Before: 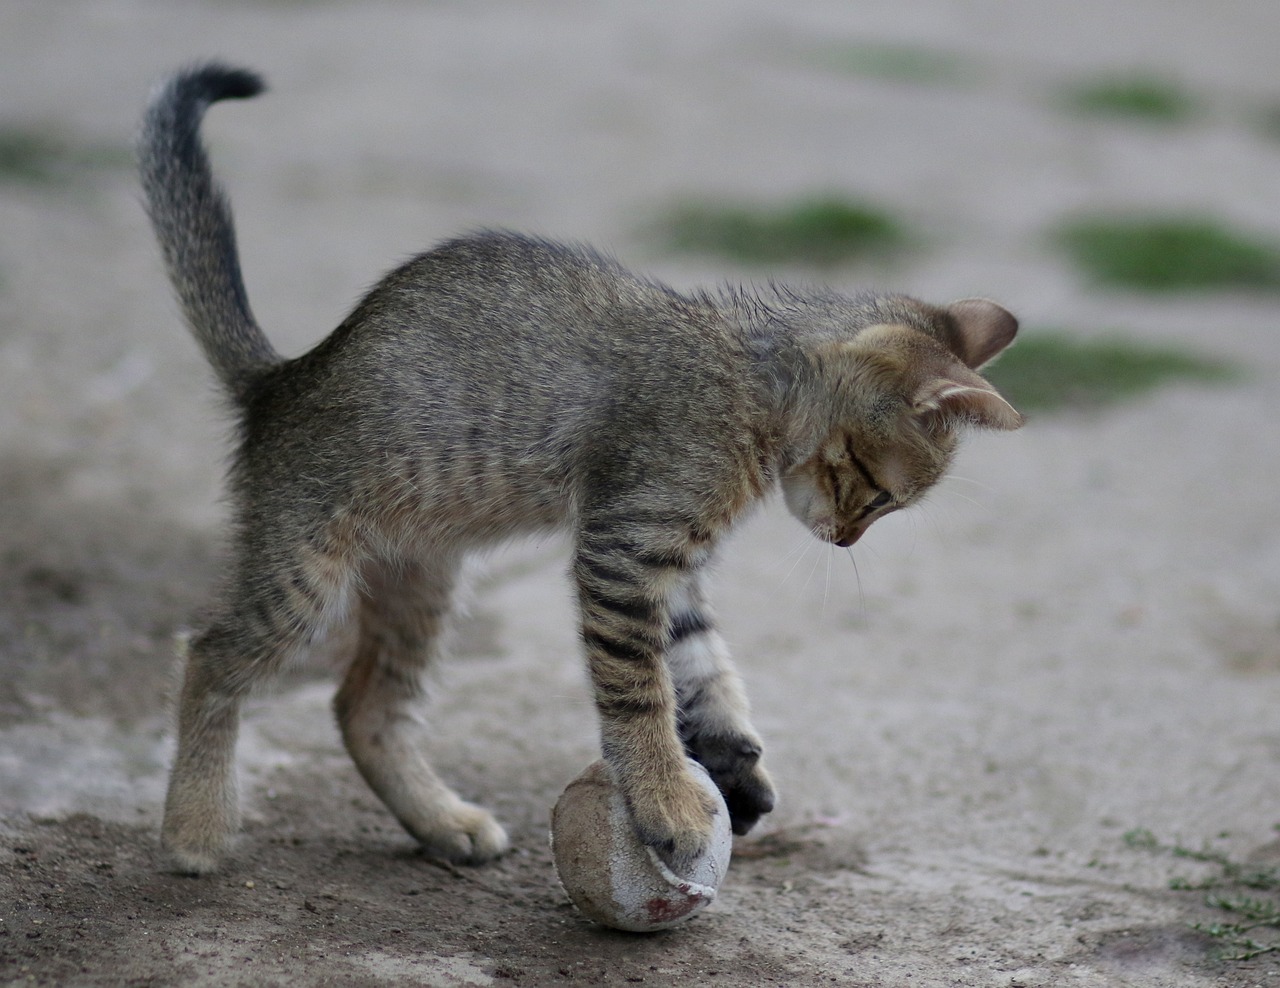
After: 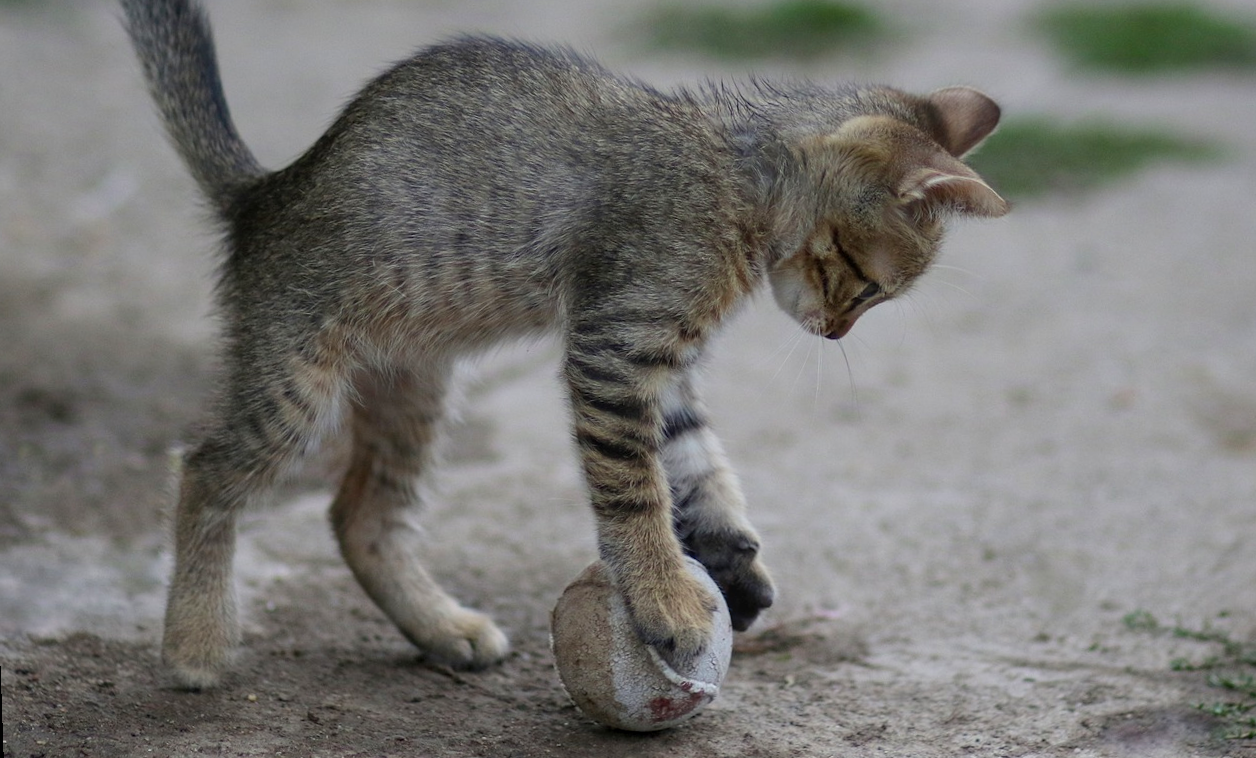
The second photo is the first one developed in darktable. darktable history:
contrast brightness saturation: saturation 0.13
shadows and highlights: shadows 25, highlights -25
crop and rotate: top 18.507%
local contrast: detail 110%
rotate and perspective: rotation -2°, crop left 0.022, crop right 0.978, crop top 0.049, crop bottom 0.951
